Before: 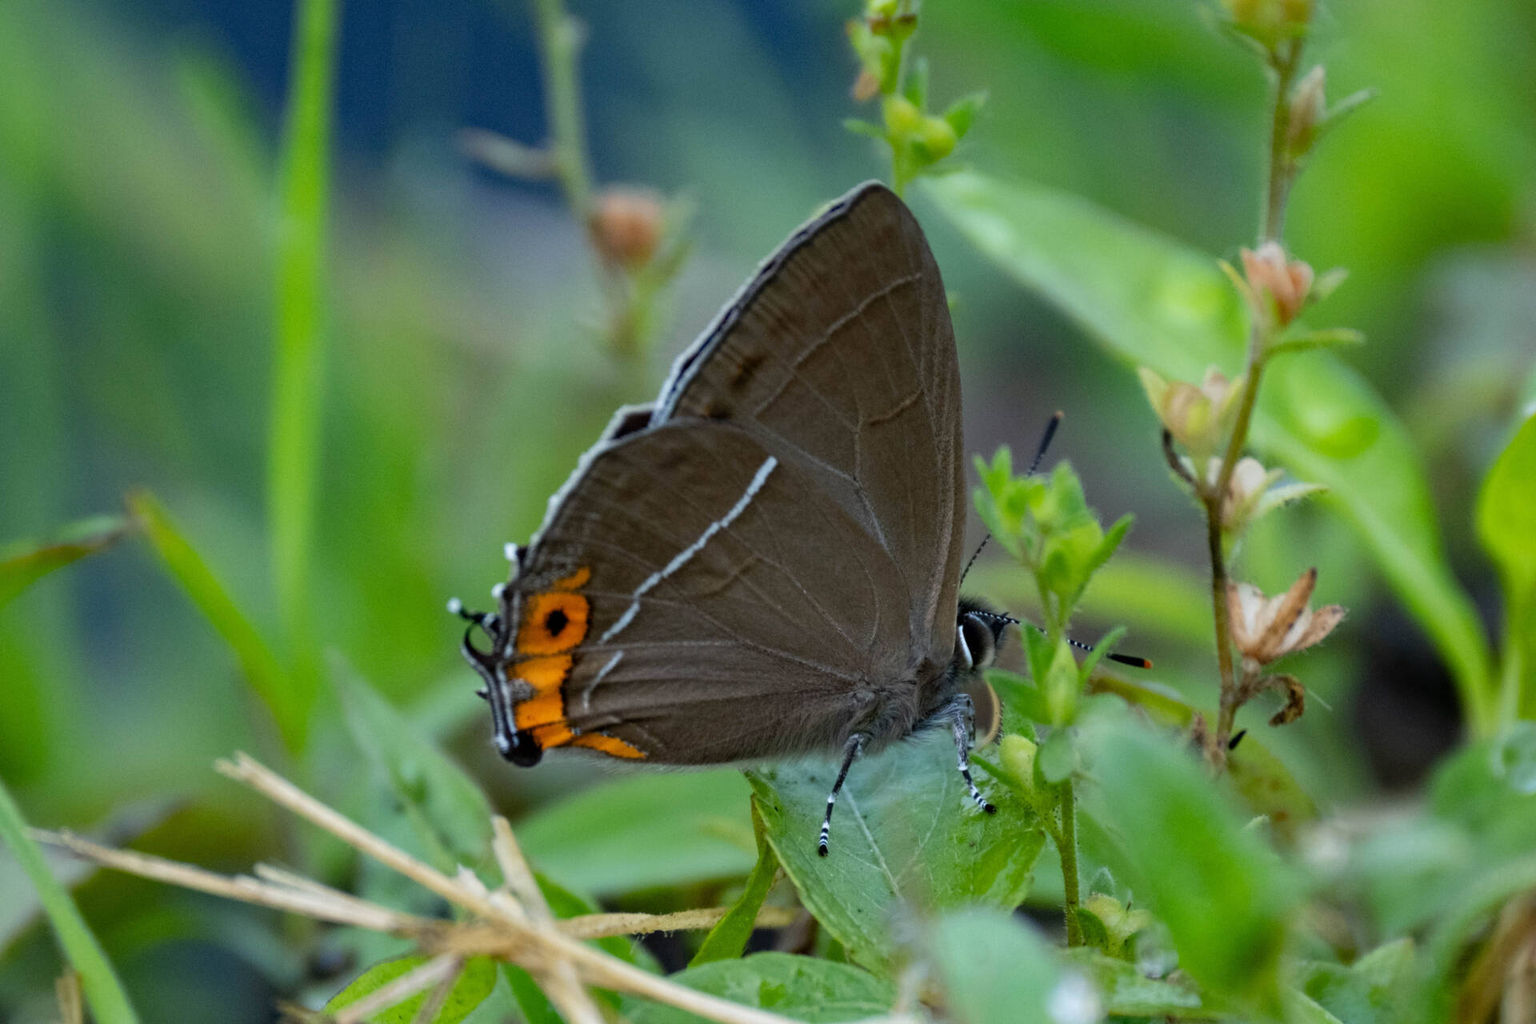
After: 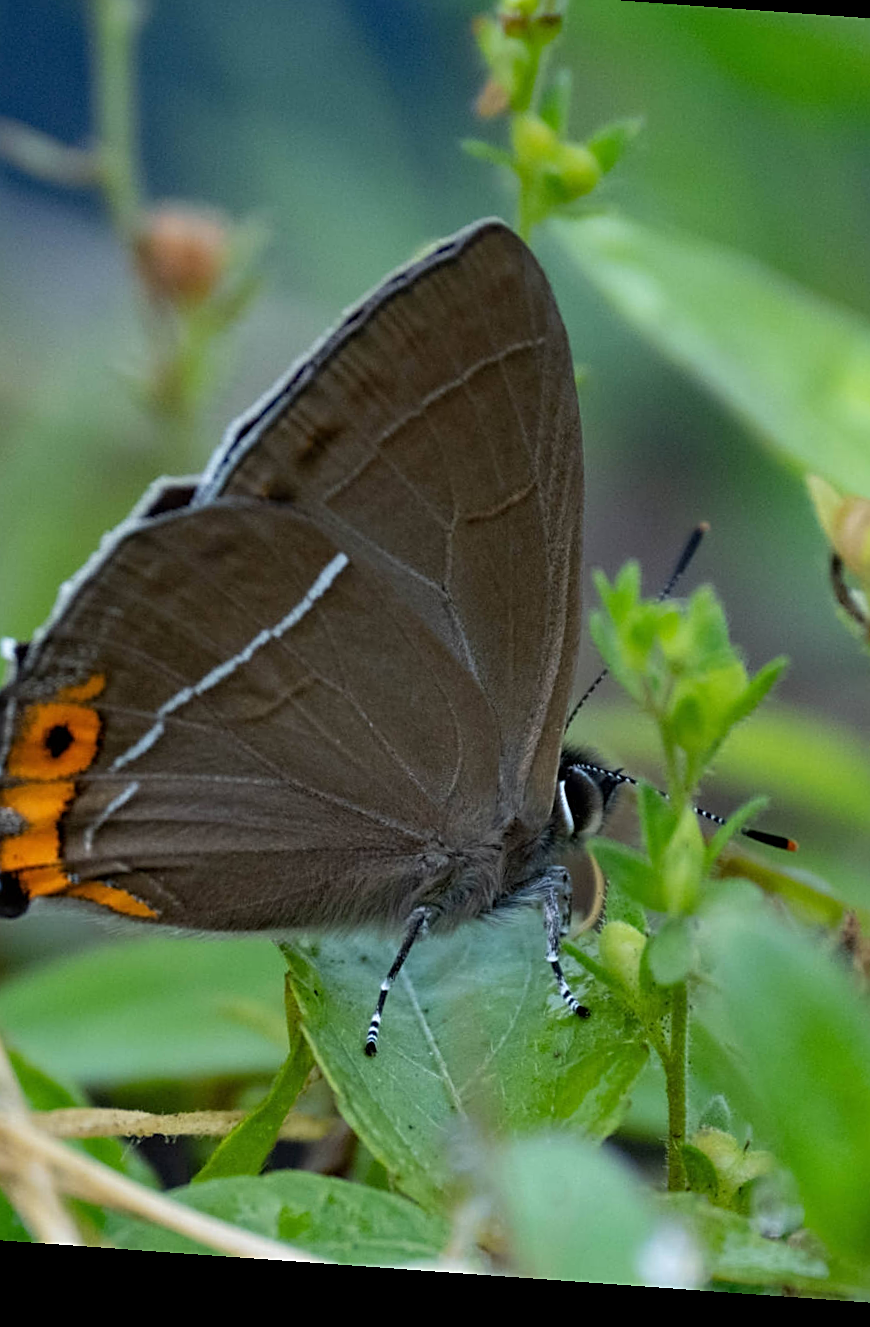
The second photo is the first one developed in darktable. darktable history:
crop: left 33.452%, top 6.025%, right 23.155%
white balance: red 1, blue 1
rotate and perspective: rotation 4.1°, automatic cropping off
sharpen: on, module defaults
